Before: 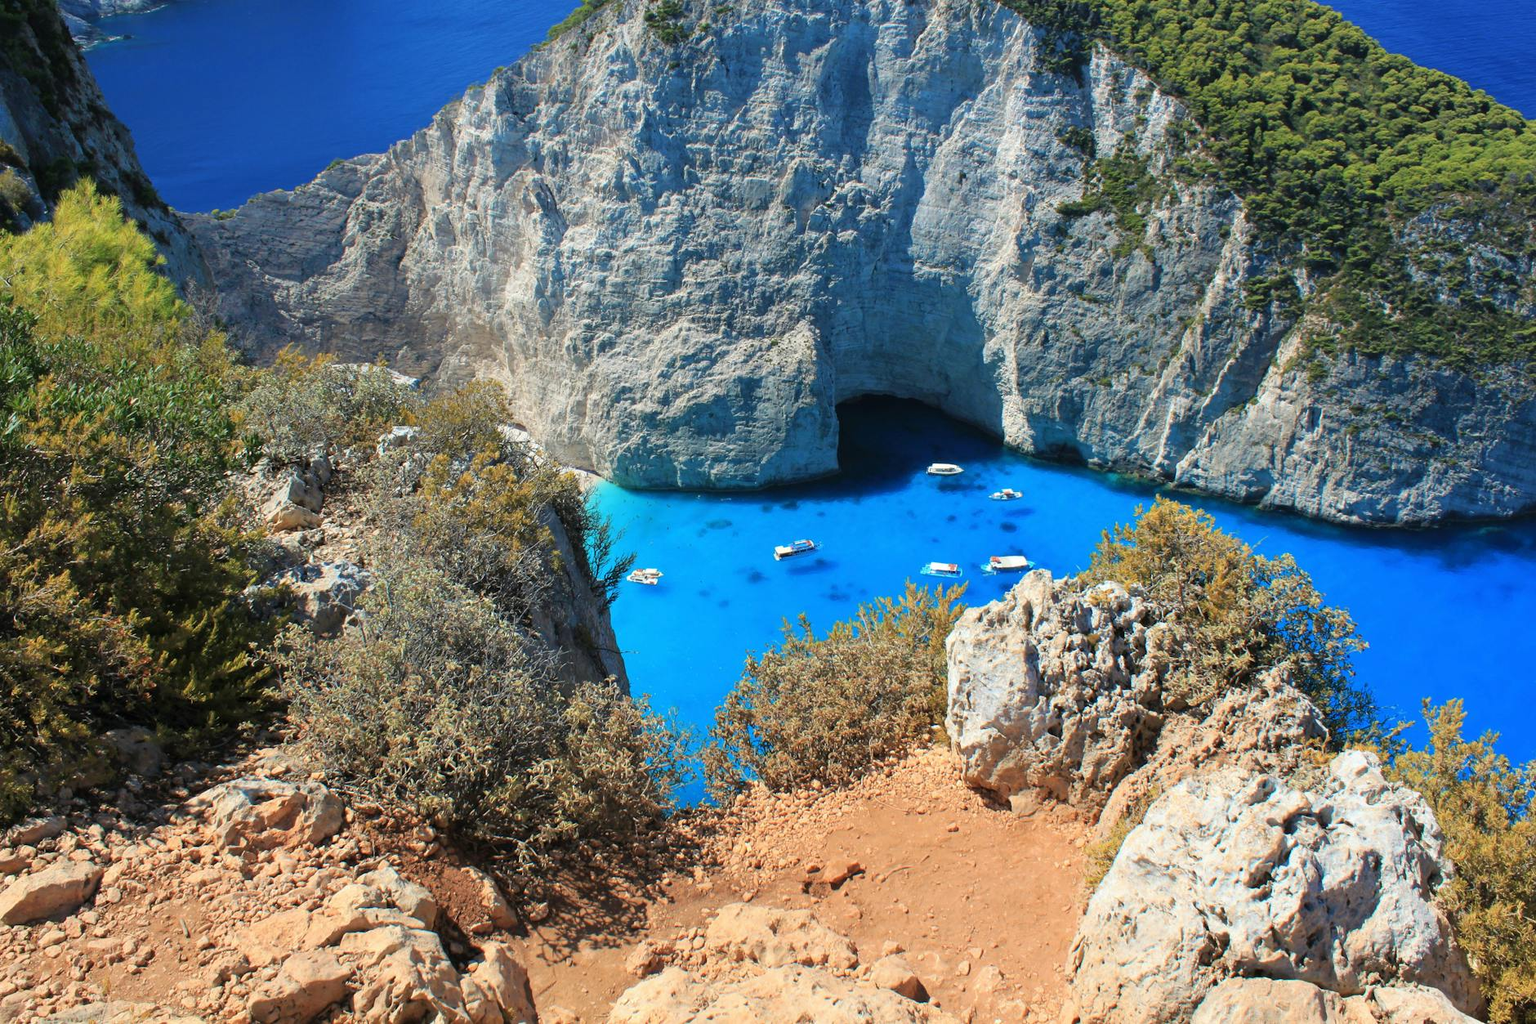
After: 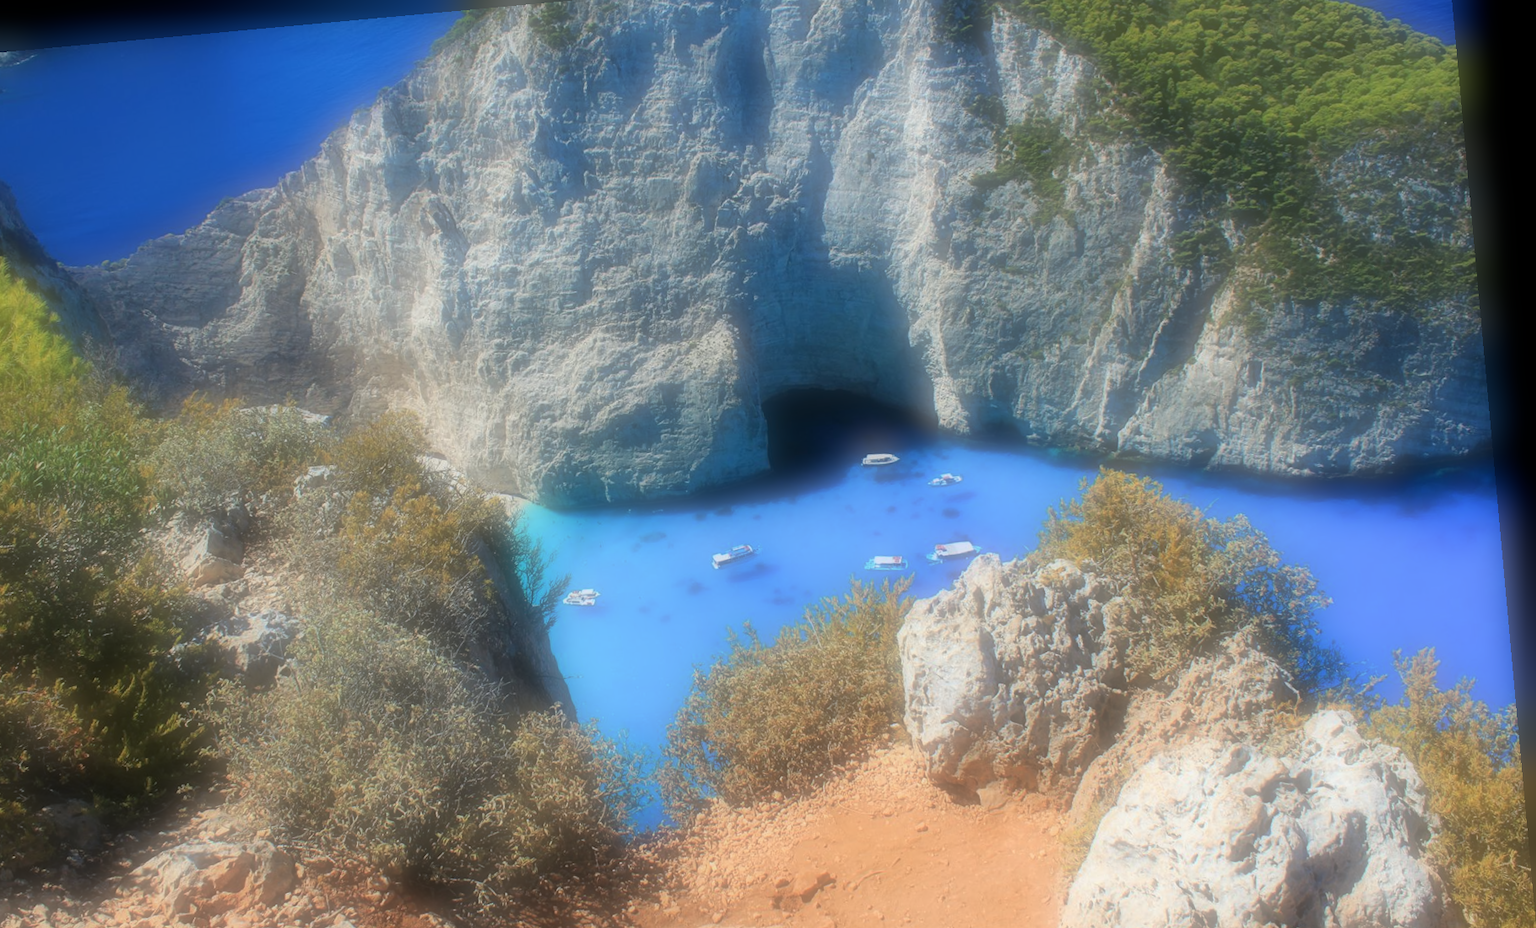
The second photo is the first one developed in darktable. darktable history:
rotate and perspective: rotation -5.2°, automatic cropping off
crop: left 8.155%, top 6.611%, bottom 15.385%
soften: on, module defaults
